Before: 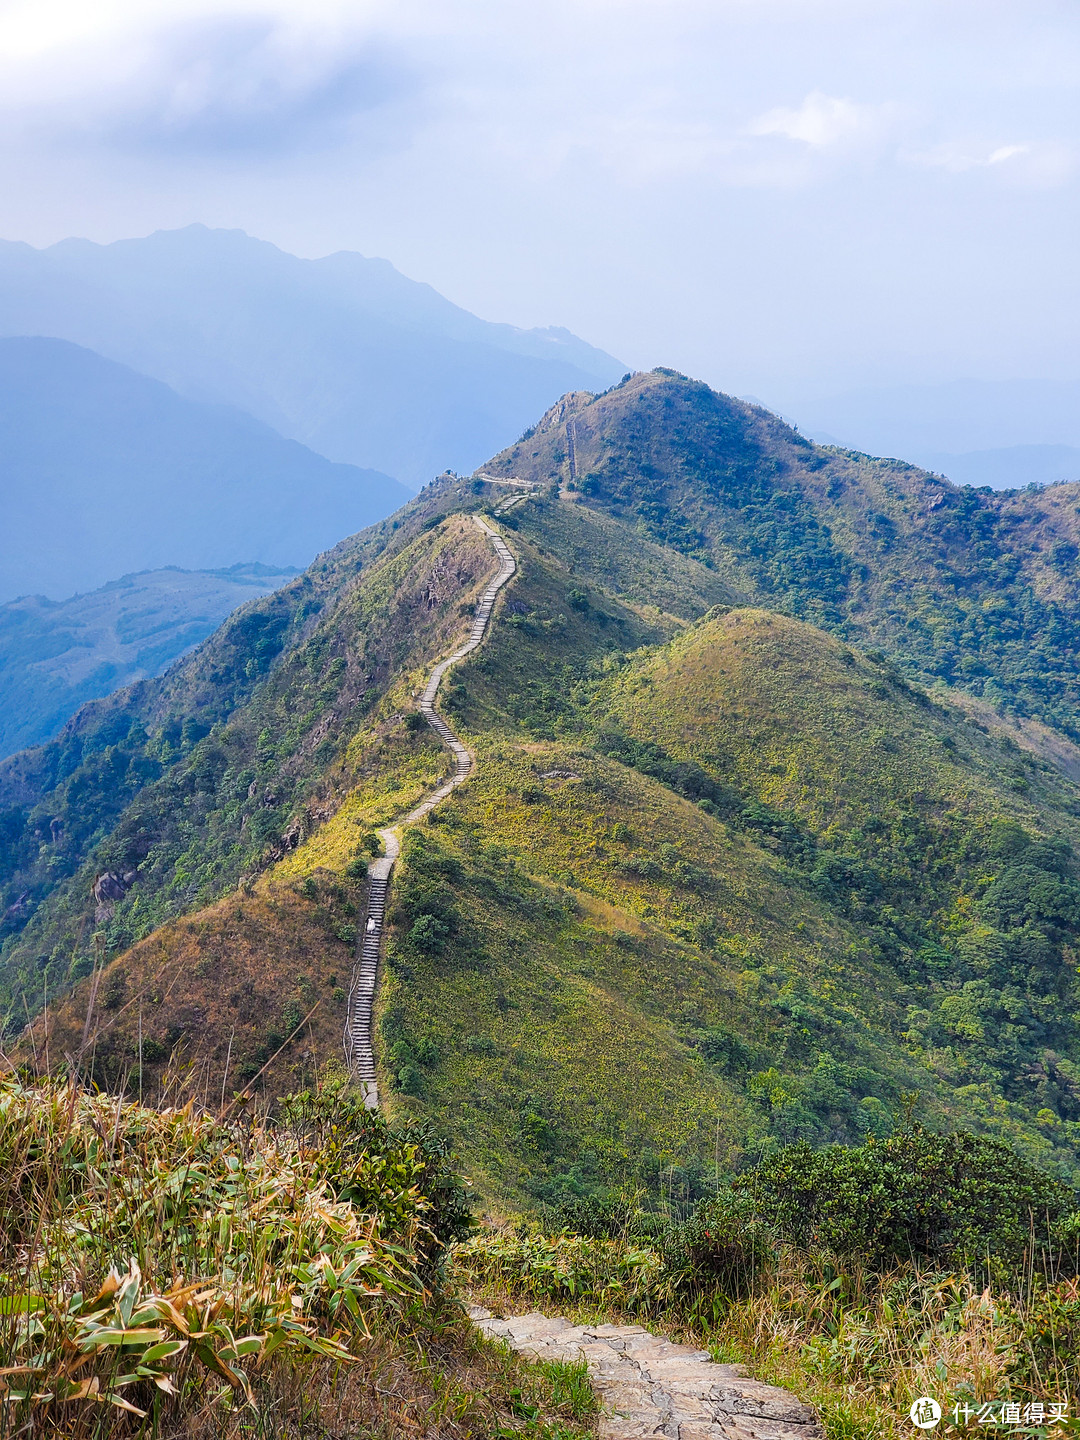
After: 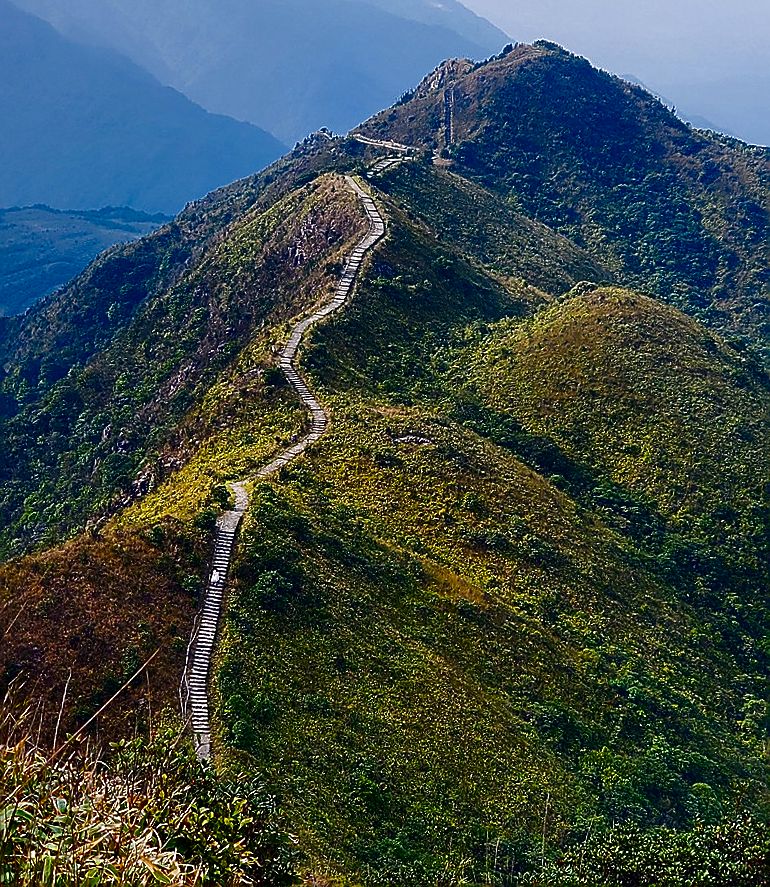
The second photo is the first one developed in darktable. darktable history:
crop and rotate: angle -3.98°, left 9.863%, top 20.934%, right 12.321%, bottom 11.854%
contrast brightness saturation: contrast 0.094, brightness -0.575, saturation 0.173
sharpen: radius 1.403, amount 1.264, threshold 0.632
